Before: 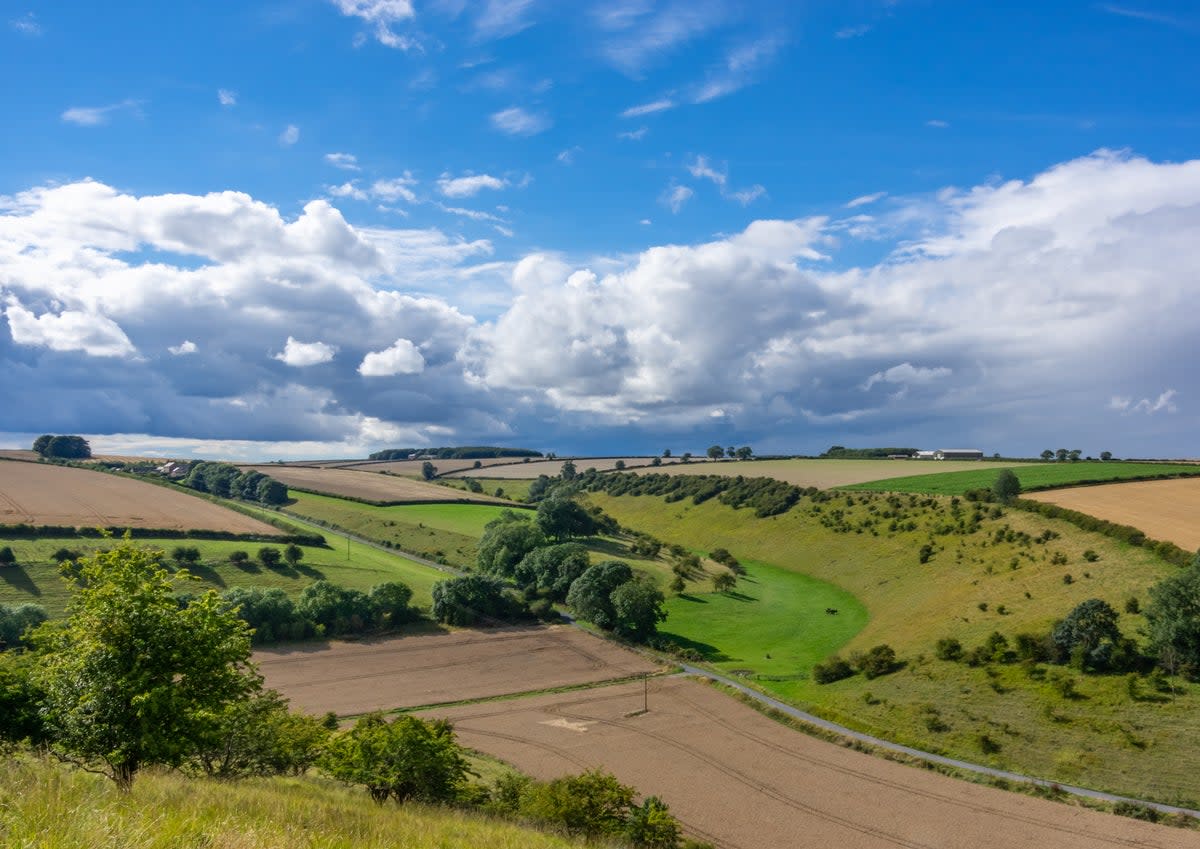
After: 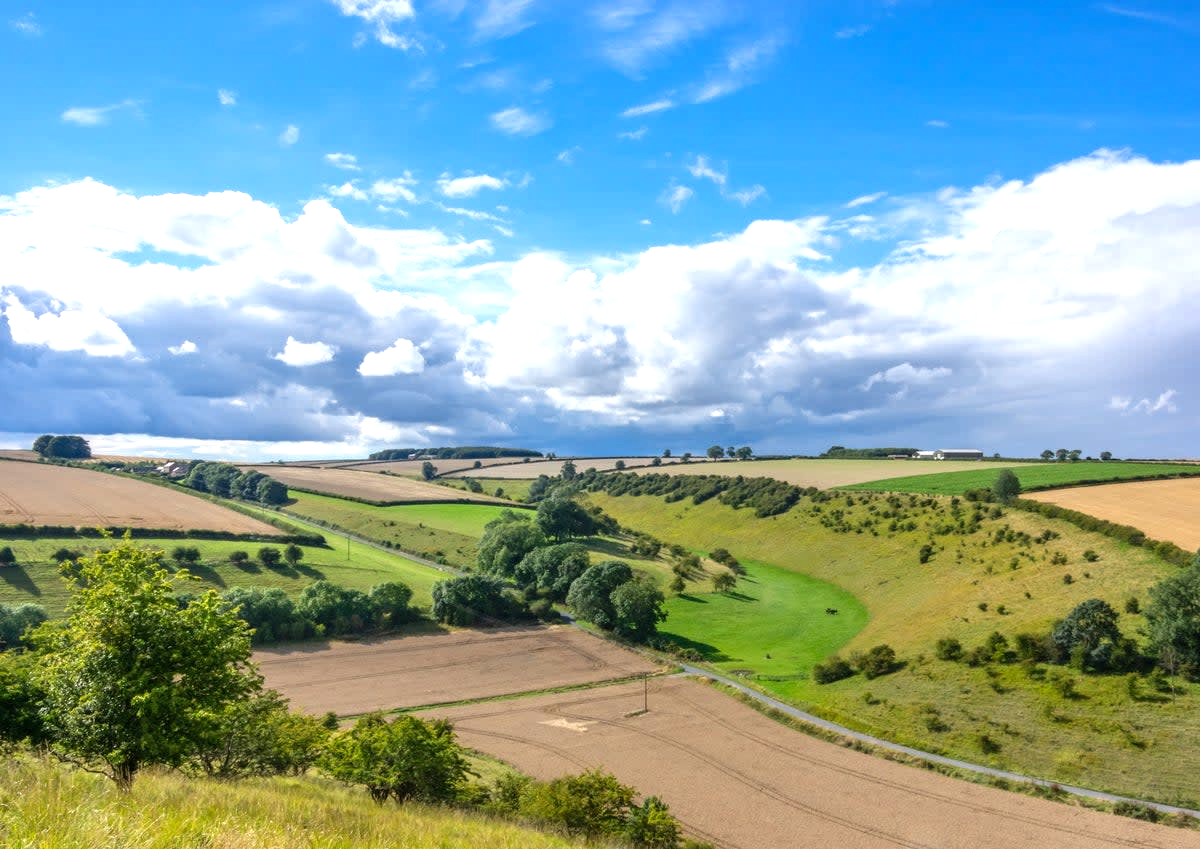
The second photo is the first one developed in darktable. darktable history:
exposure: exposure 0.751 EV, compensate exposure bias true, compensate highlight preservation false
